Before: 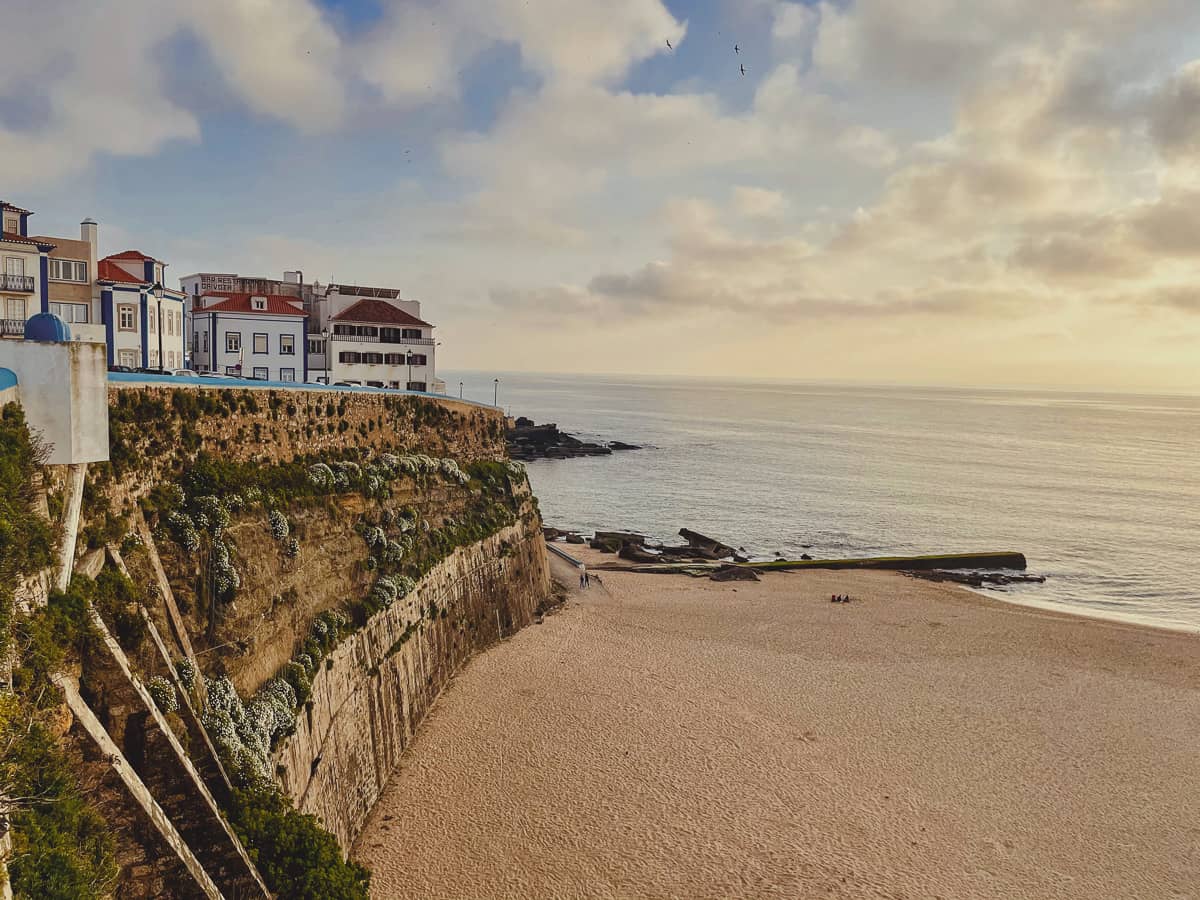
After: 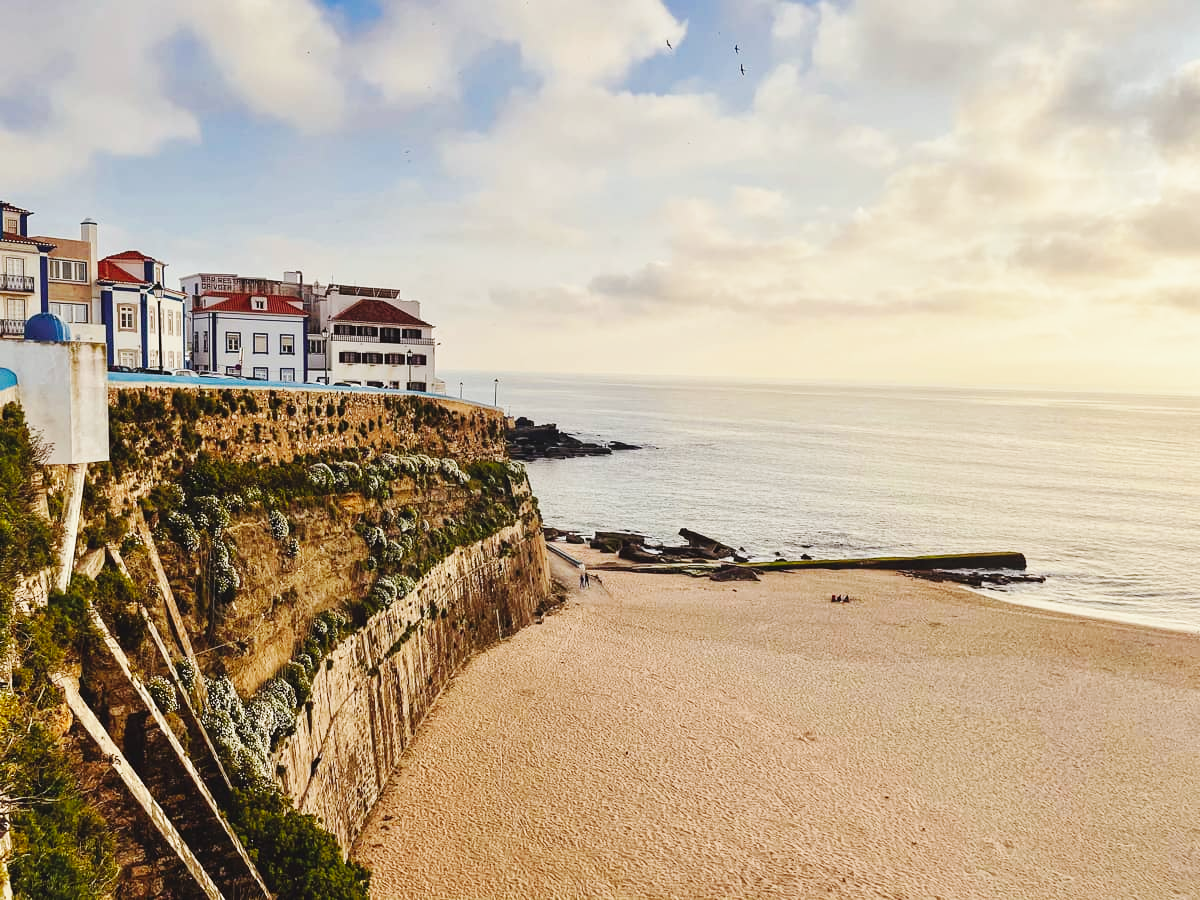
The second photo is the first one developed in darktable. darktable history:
base curve: curves: ch0 [(0, 0) (0.032, 0.025) (0.121, 0.166) (0.206, 0.329) (0.605, 0.79) (1, 1)], preserve colors none
exposure: exposure 0.201 EV, compensate highlight preservation false
